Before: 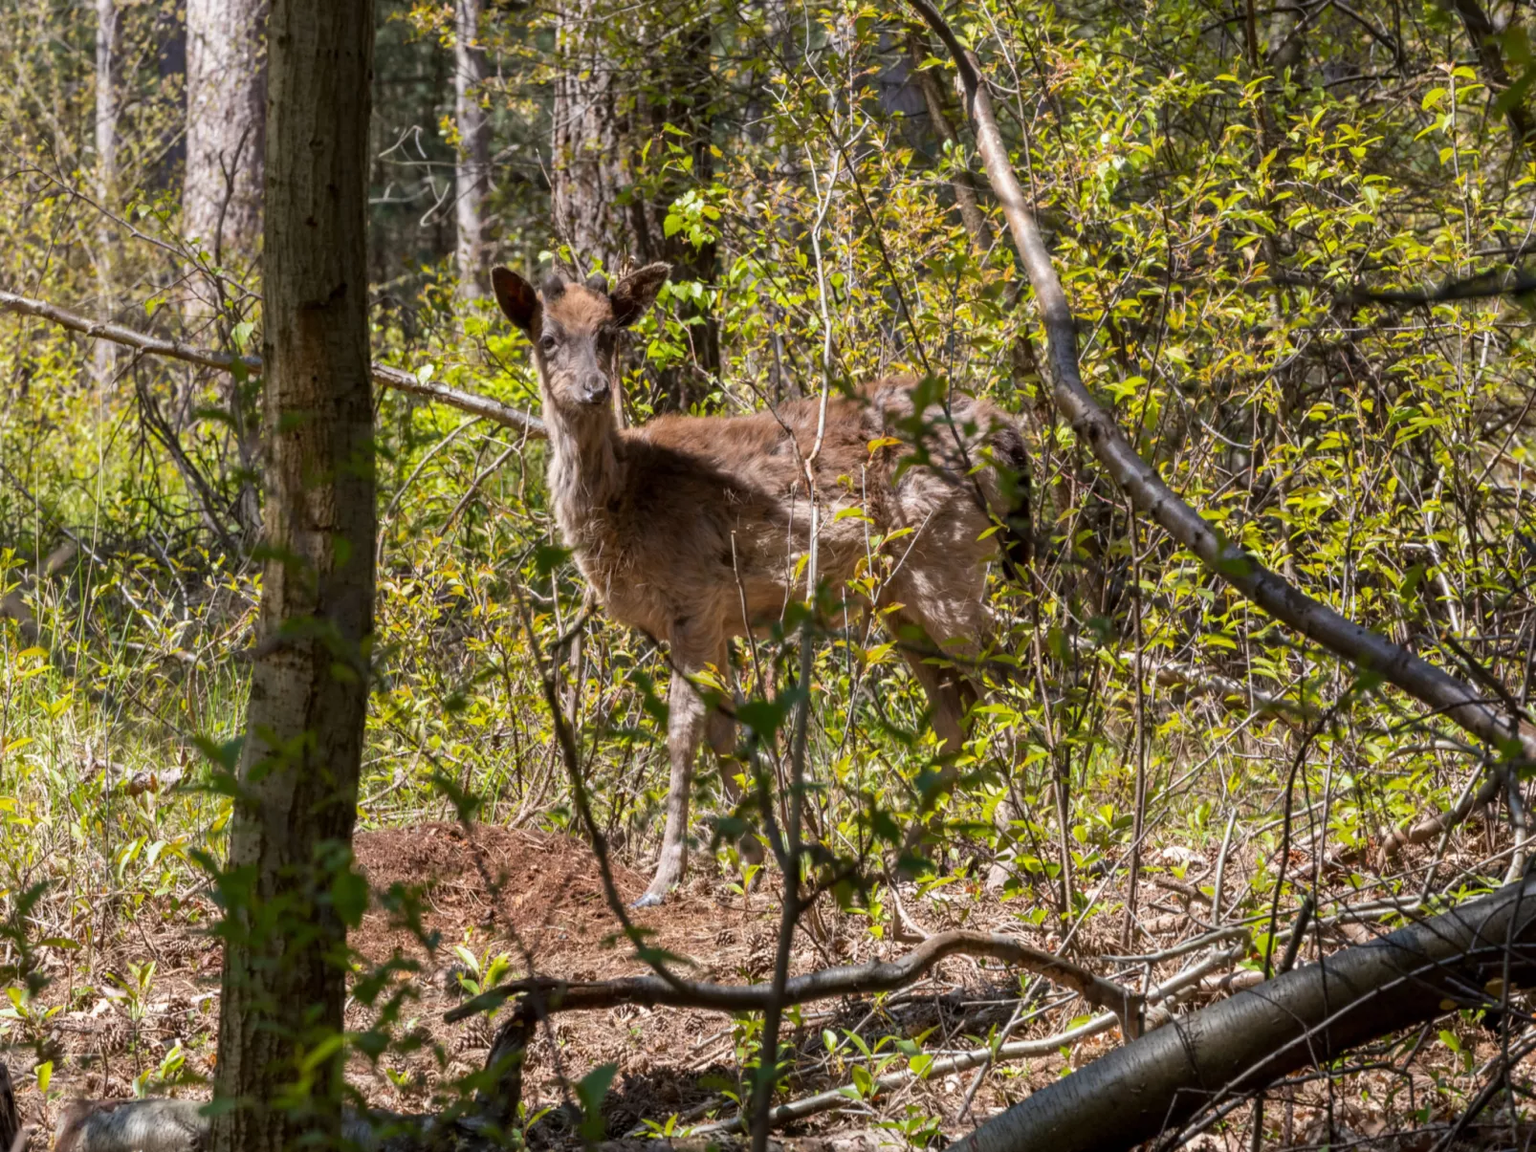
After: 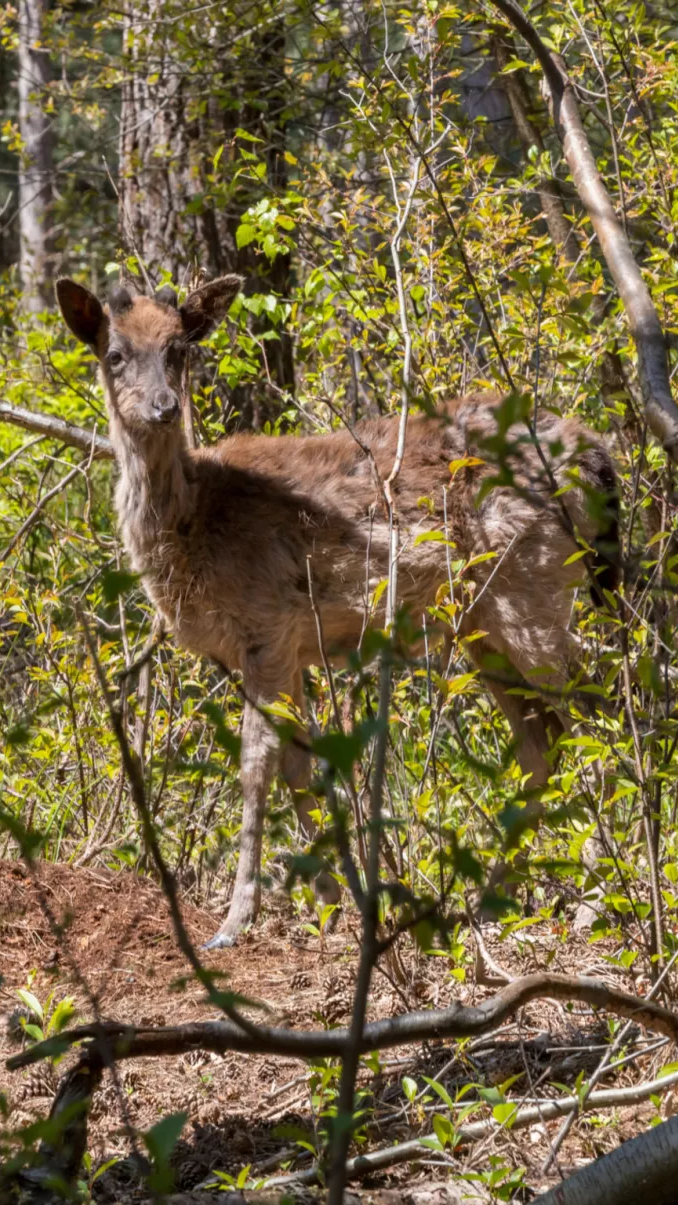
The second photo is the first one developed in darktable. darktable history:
crop: left 28.531%, right 29.235%
